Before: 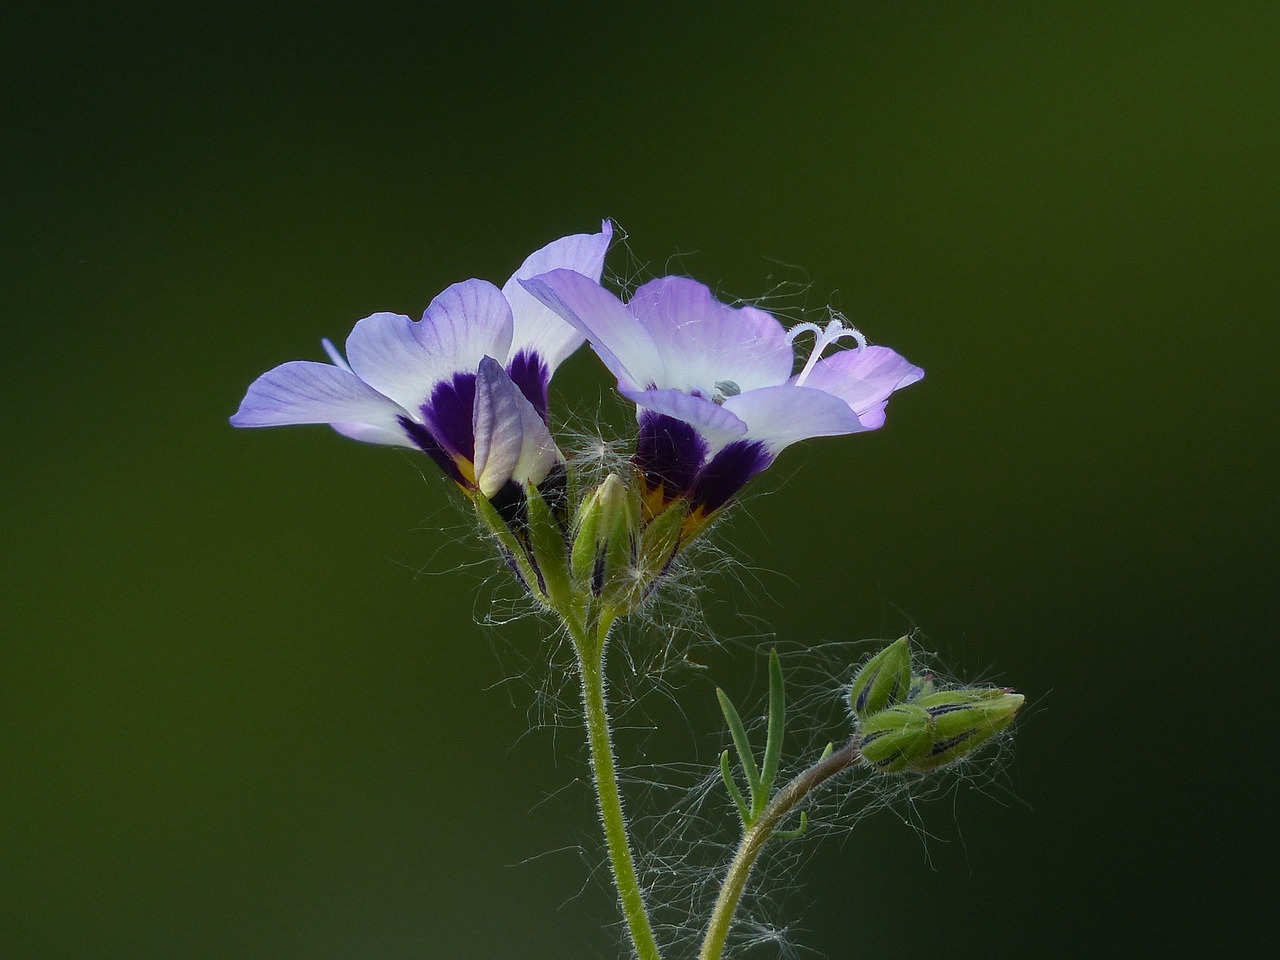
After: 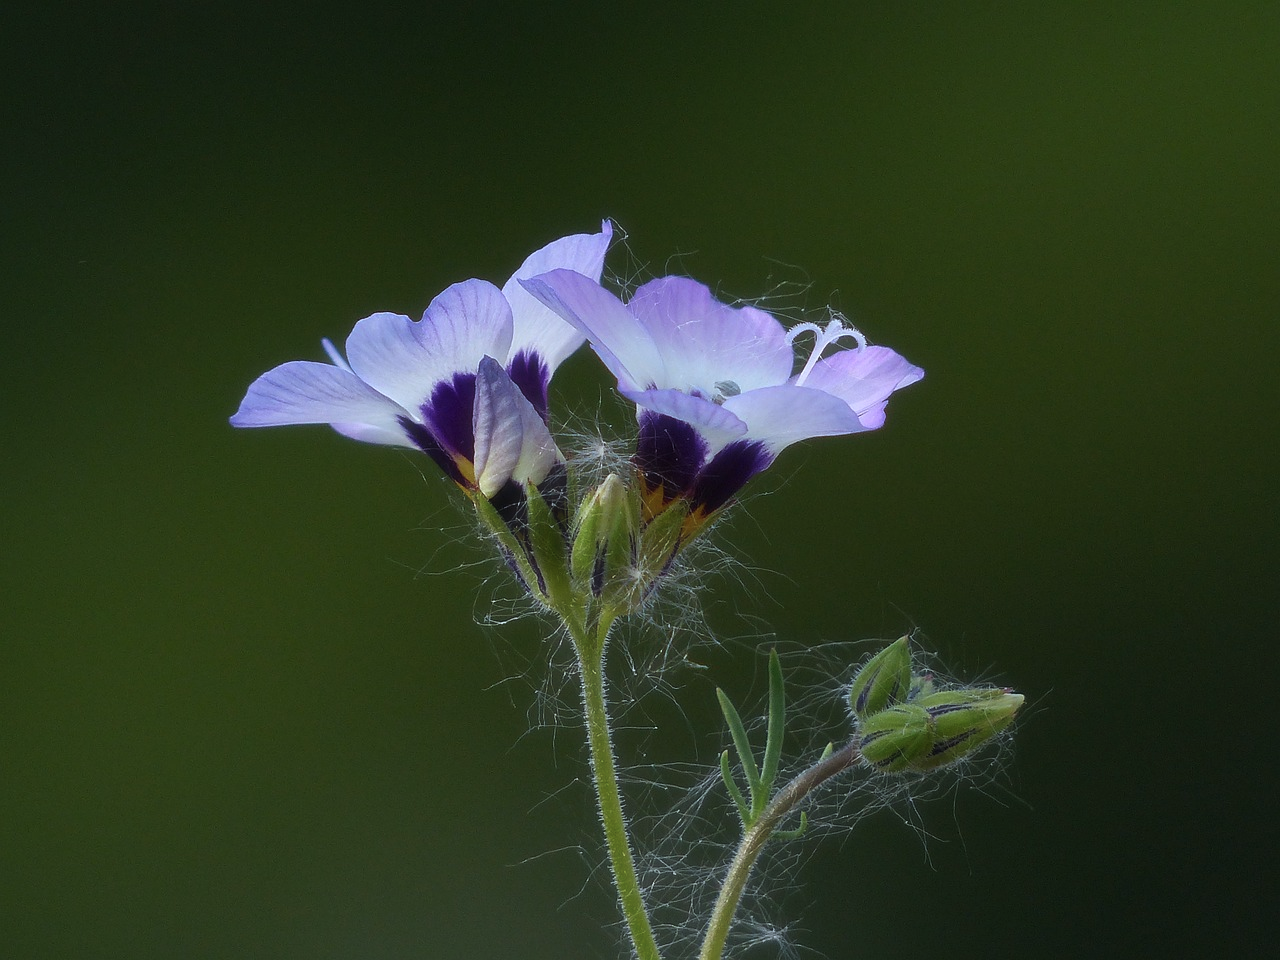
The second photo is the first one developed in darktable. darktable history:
color correction: highlights a* -0.639, highlights b* -9.5
haze removal: strength -0.11, adaptive false
